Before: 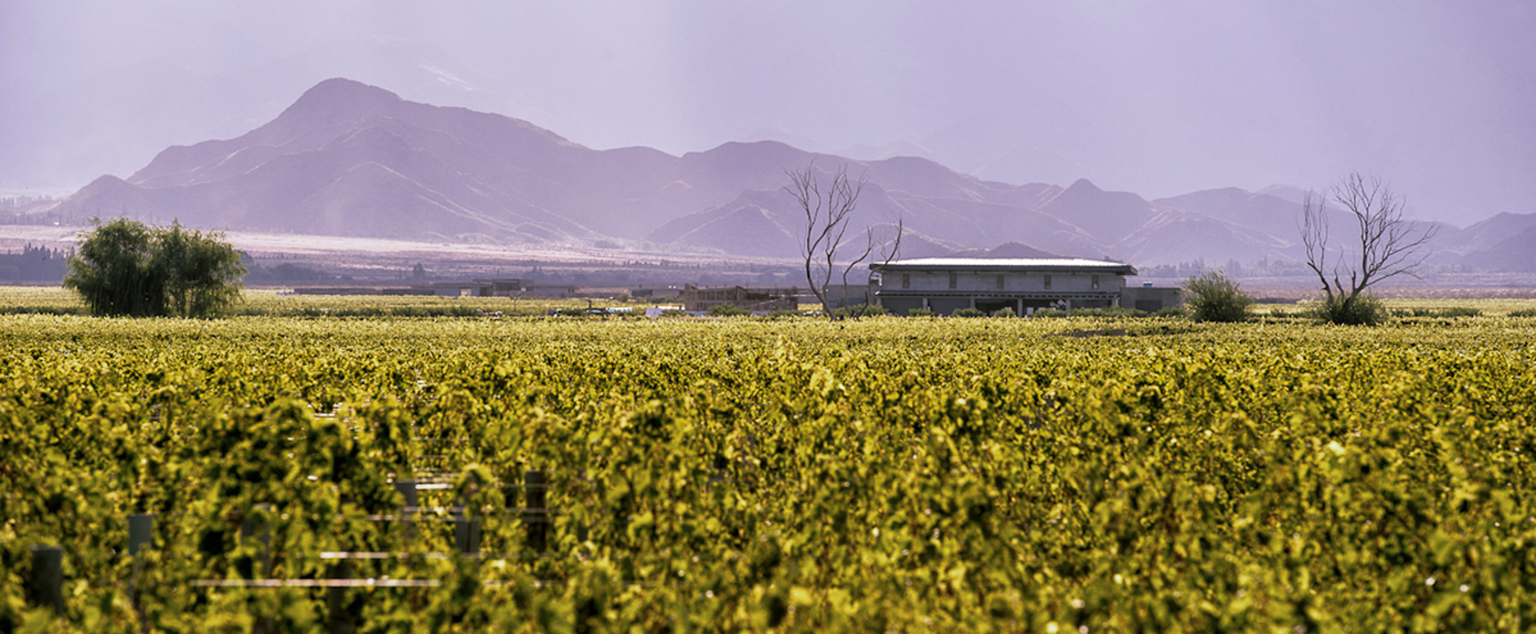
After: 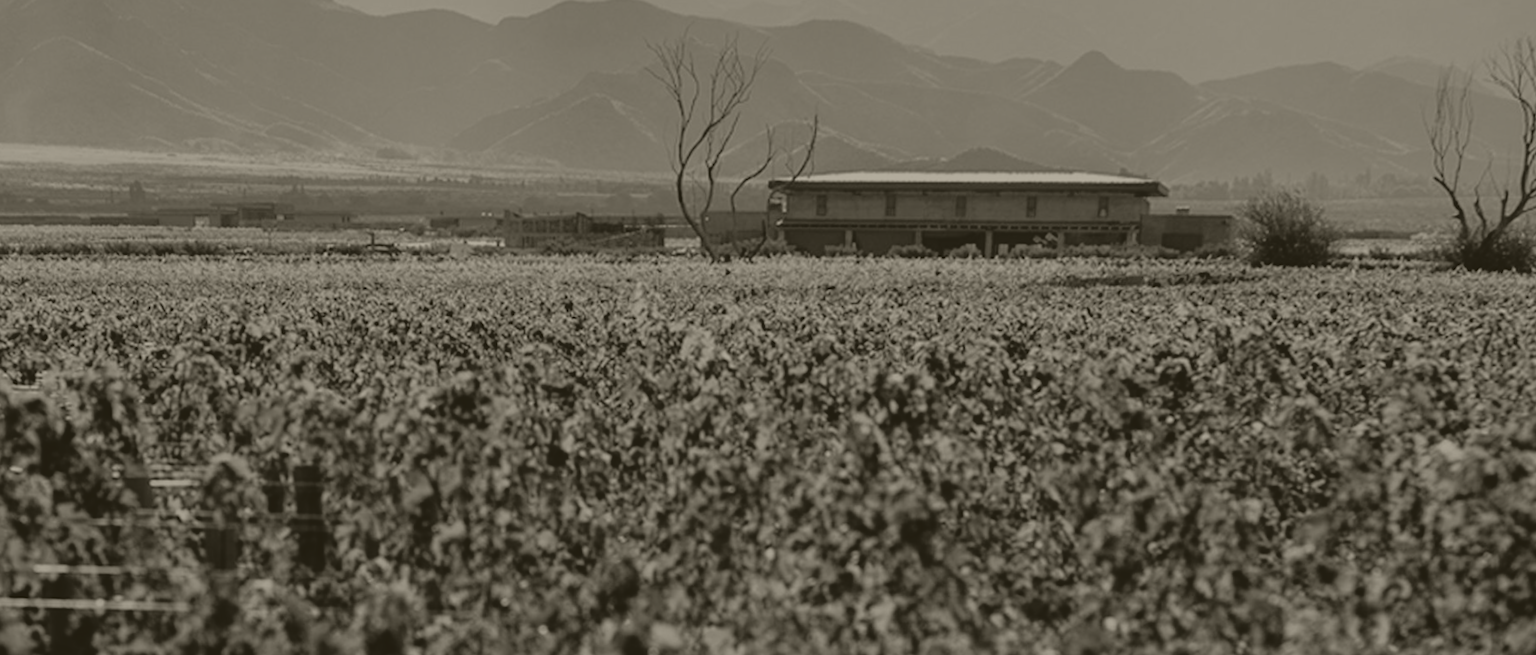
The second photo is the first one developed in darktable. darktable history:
rotate and perspective: rotation 0.062°, lens shift (vertical) 0.115, lens shift (horizontal) -0.133, crop left 0.047, crop right 0.94, crop top 0.061, crop bottom 0.94
crop: left 16.871%, top 22.857%, right 9.116%
colorize: hue 41.44°, saturation 22%, source mix 60%, lightness 10.61%
fill light: exposure -2 EV, width 8.6
